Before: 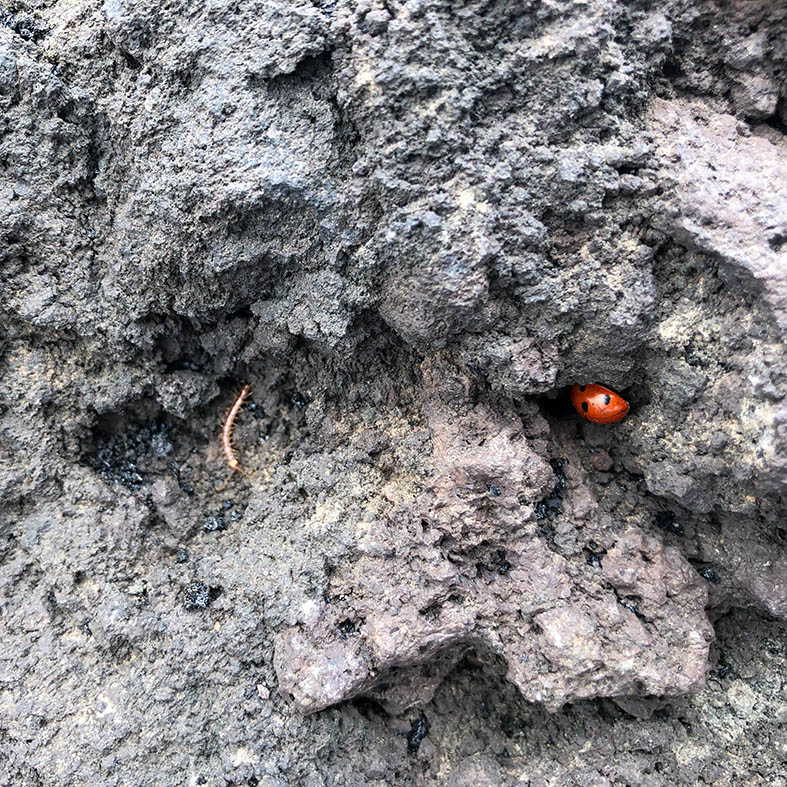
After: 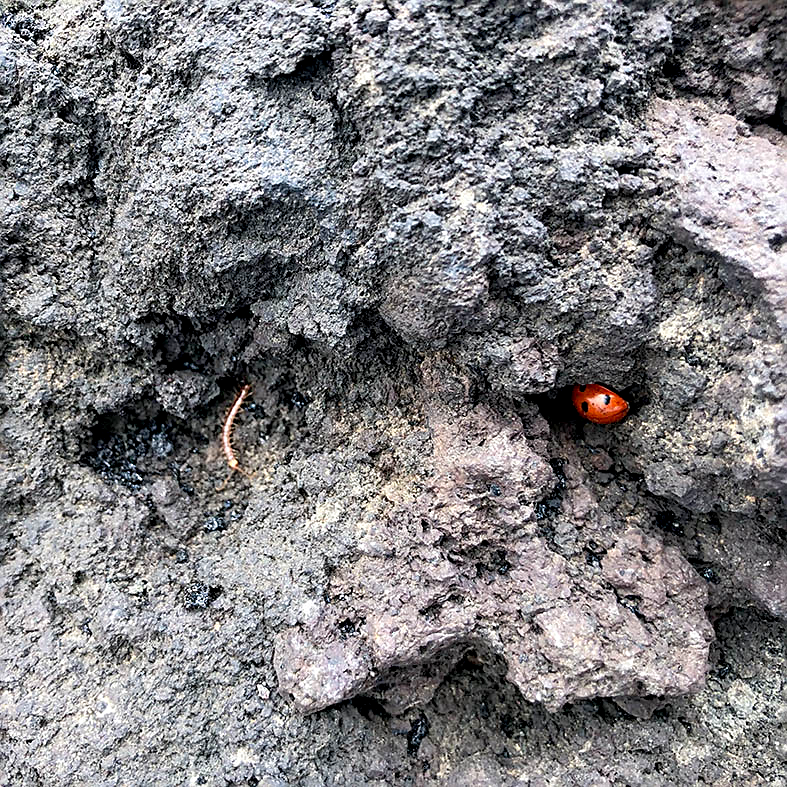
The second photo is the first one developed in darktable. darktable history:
sharpen: on, module defaults
velvia: strength 8.67%
exposure: black level correction 0.009, compensate exposure bias true, compensate highlight preservation false
